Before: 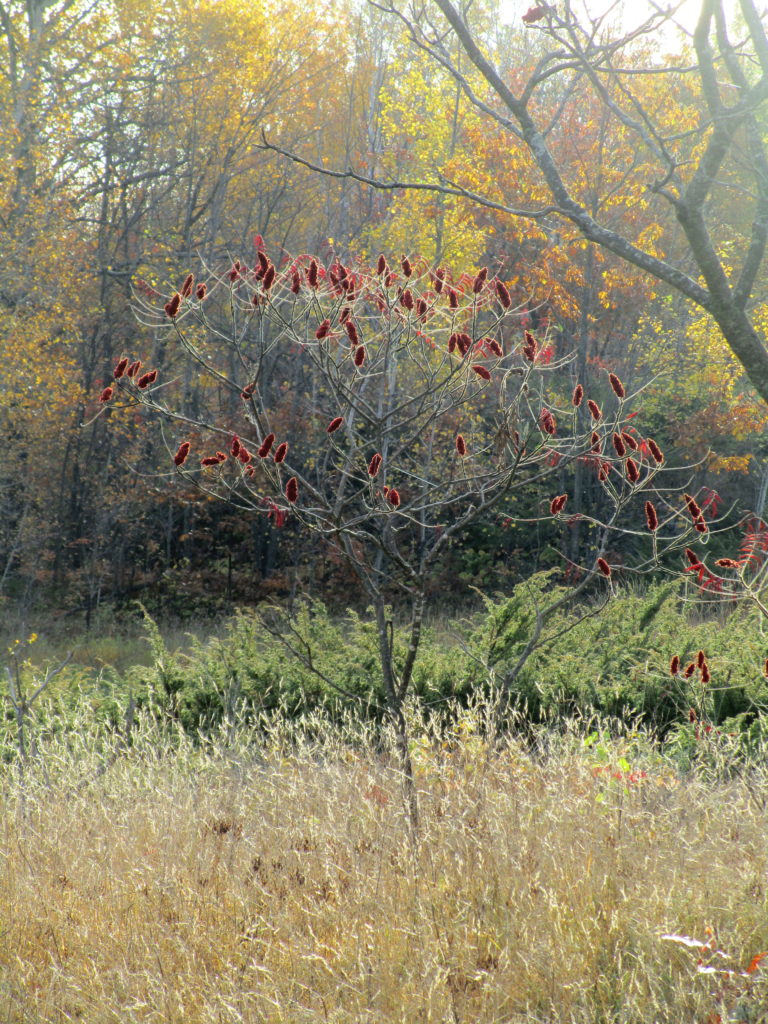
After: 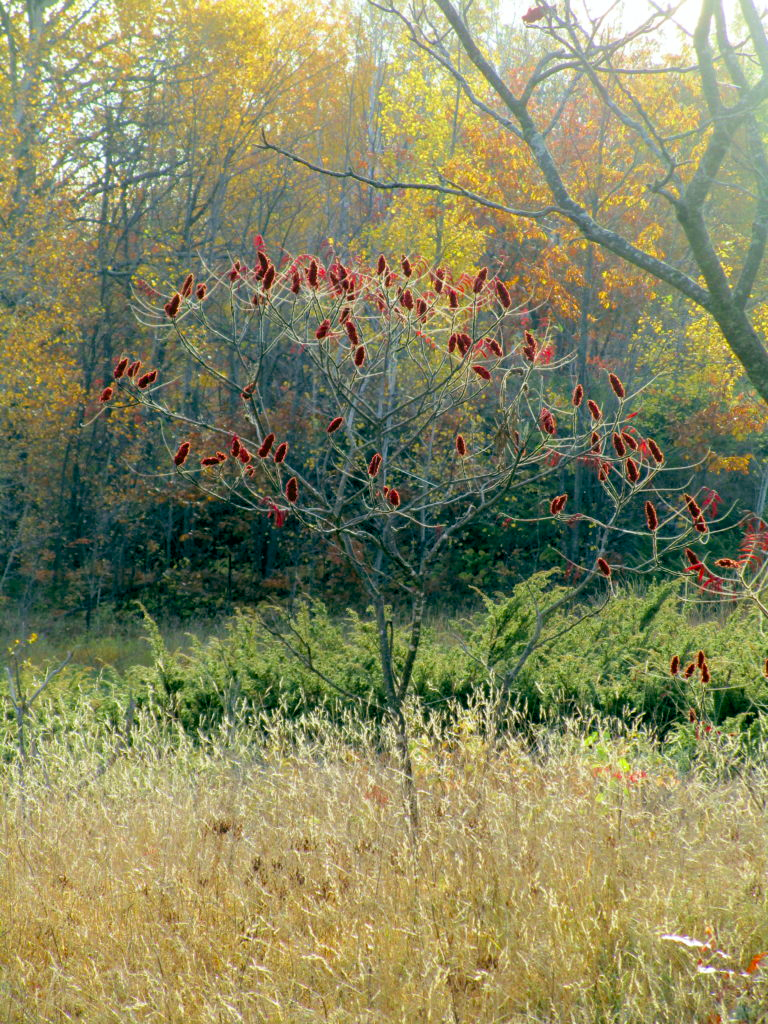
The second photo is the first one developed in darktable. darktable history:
velvia: on, module defaults
color balance rgb: global offset › luminance -0.346%, global offset › chroma 0.108%, global offset › hue 163.64°, perceptual saturation grading › global saturation 27.524%, perceptual saturation grading › highlights -25.26%, perceptual saturation grading › shadows 24.413%
